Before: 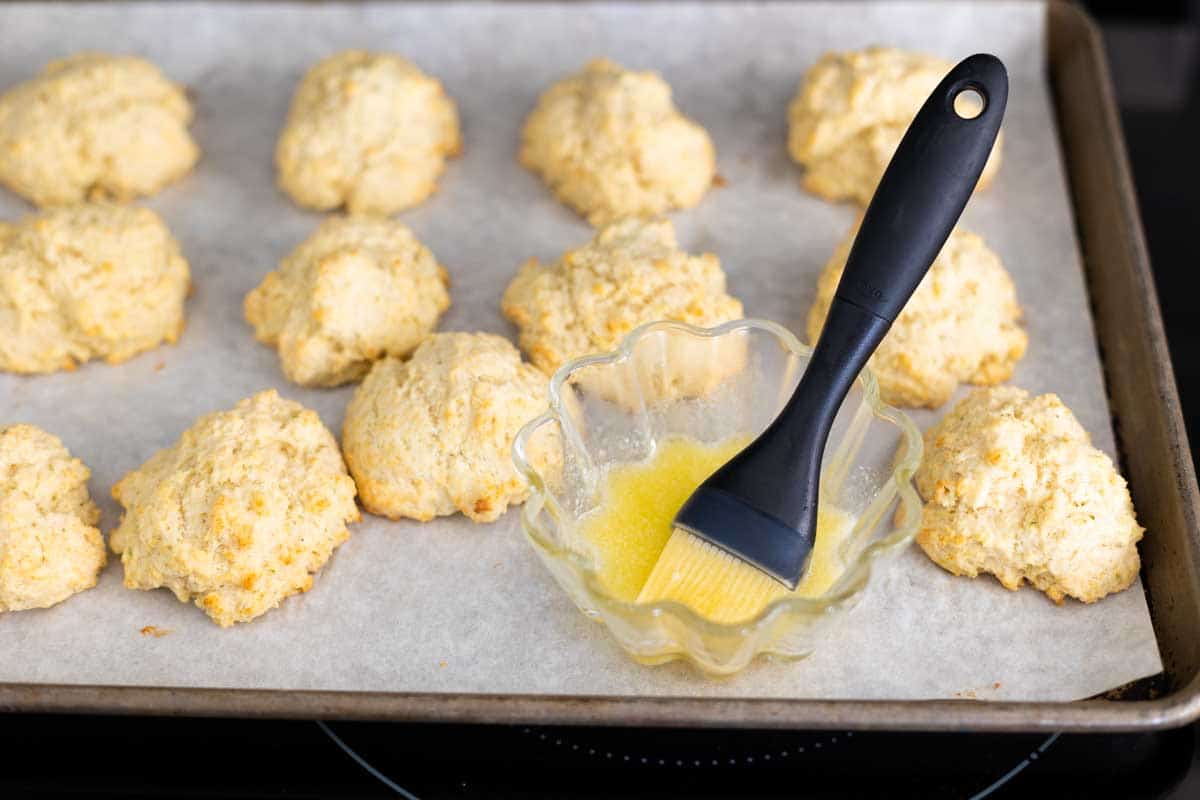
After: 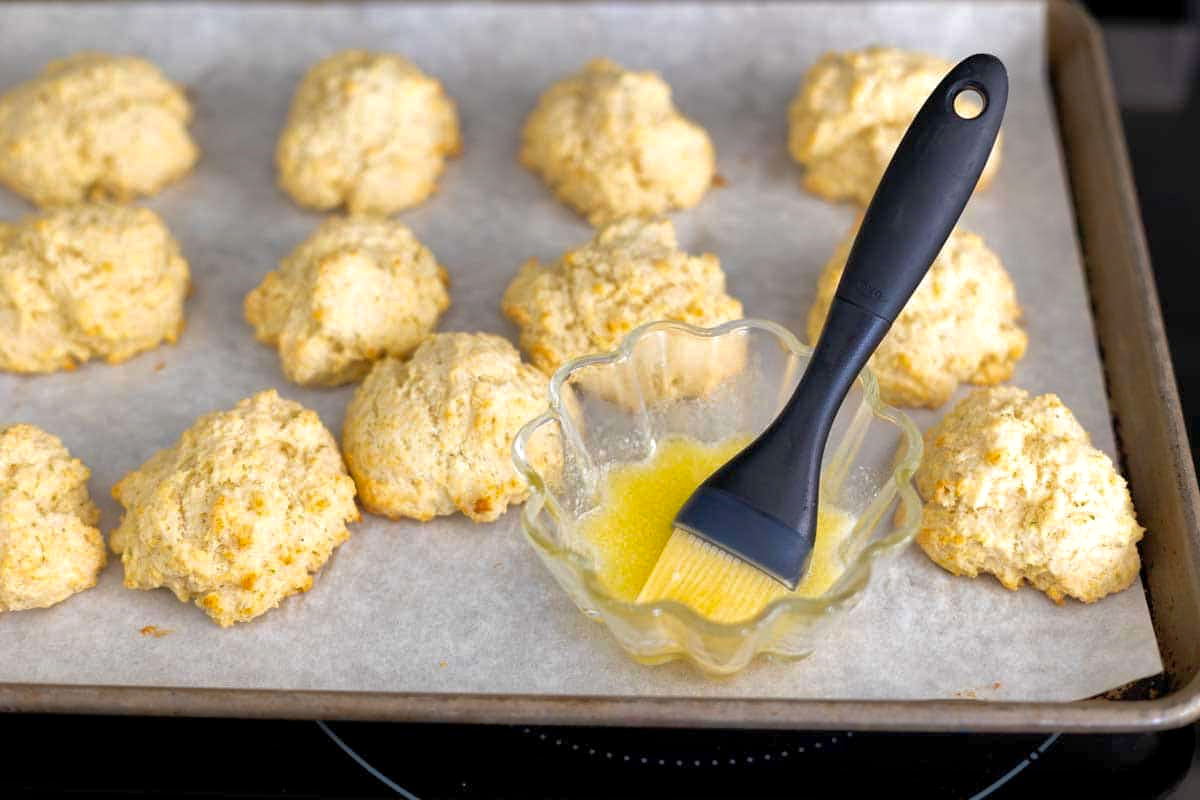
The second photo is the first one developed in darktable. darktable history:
exposure: black level correction 0.001, exposure 0.14 EV, compensate highlight preservation false
shadows and highlights: on, module defaults
